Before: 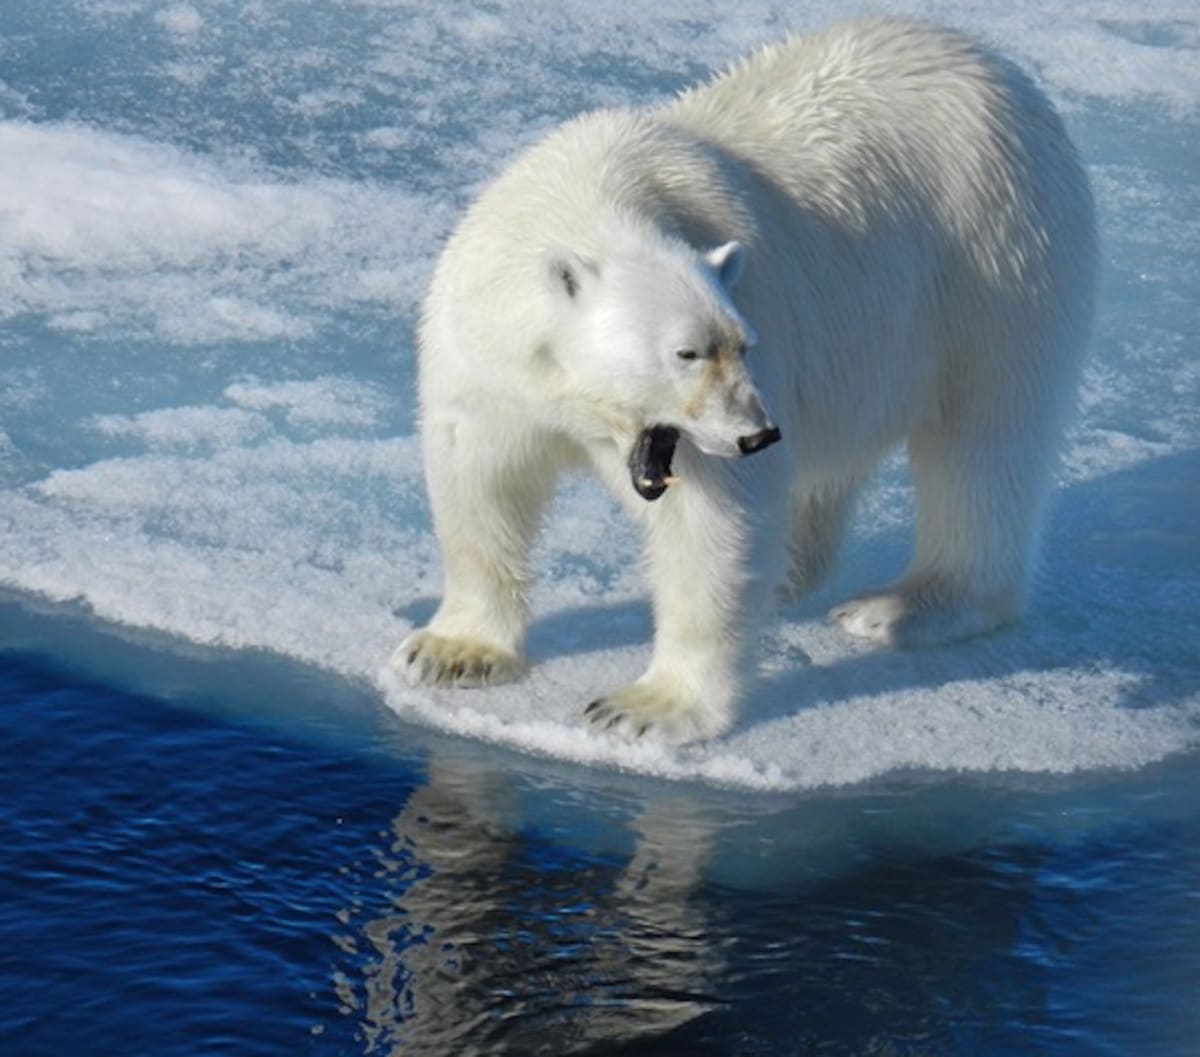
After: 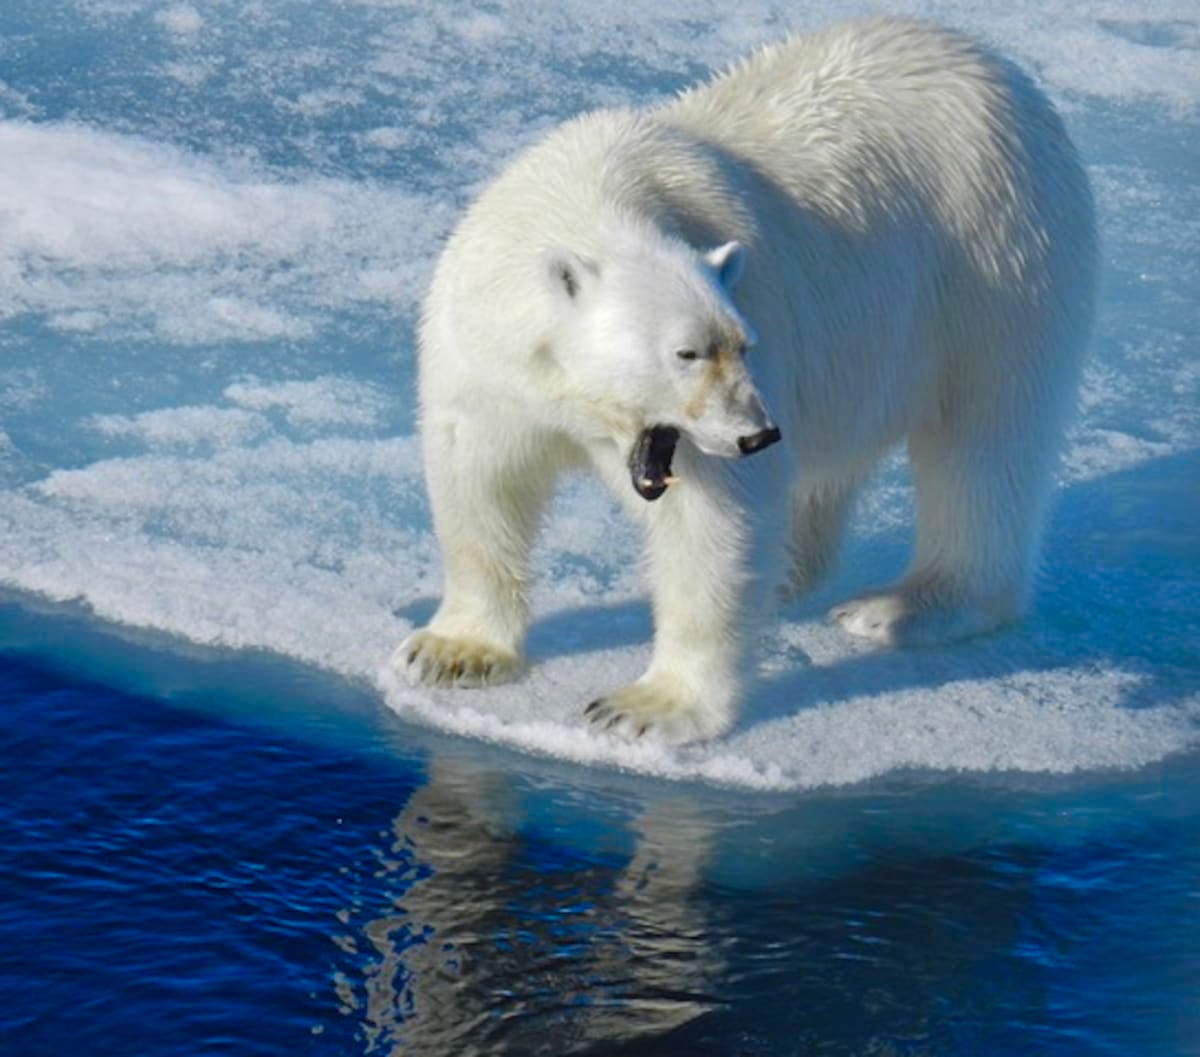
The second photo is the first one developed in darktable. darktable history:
shadows and highlights: radius 336.02, shadows 64.87, highlights 5.77, compress 88.03%, soften with gaussian
color balance rgb: global offset › luminance 0.254%, global offset › hue 172.17°, perceptual saturation grading › global saturation 34.591%, perceptual saturation grading › highlights -29.844%, perceptual saturation grading › shadows 35.817%
